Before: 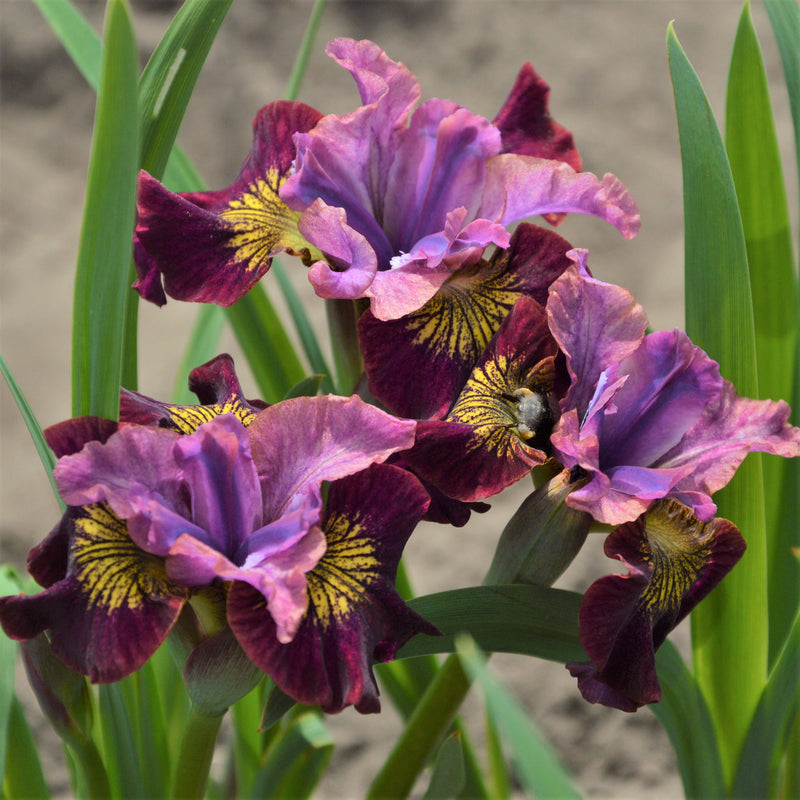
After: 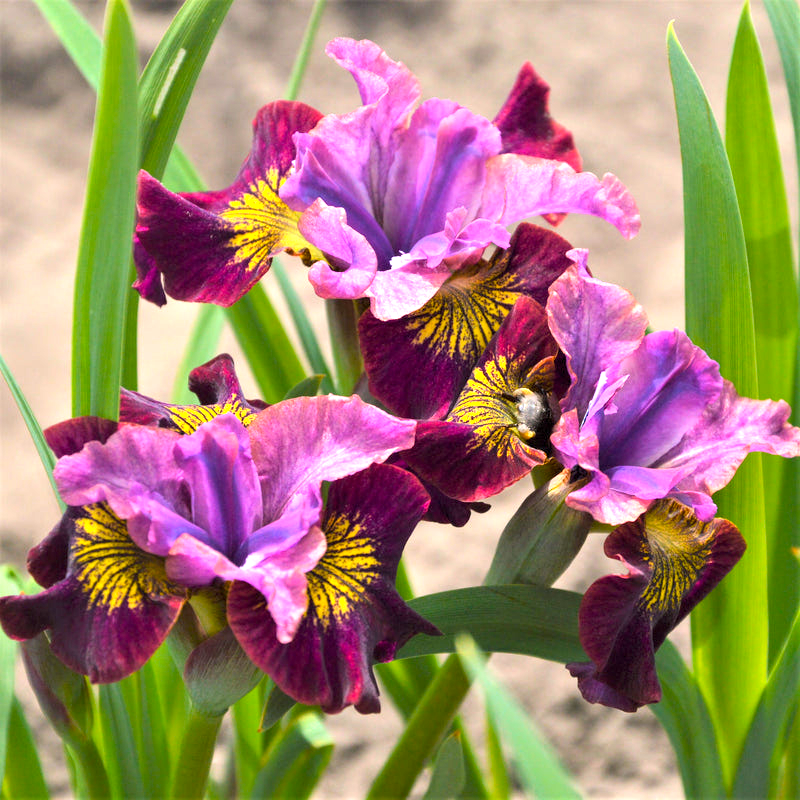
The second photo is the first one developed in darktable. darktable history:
exposure: black level correction 0, exposure 1.1 EV, compensate exposure bias true, compensate highlight preservation false
color balance rgb: shadows lift › chroma 2%, shadows lift › hue 217.2°, power › chroma 0.25%, power › hue 60°, highlights gain › chroma 1.5%, highlights gain › hue 309.6°, global offset › luminance -0.25%, perceptual saturation grading › global saturation 15%, global vibrance 15%
